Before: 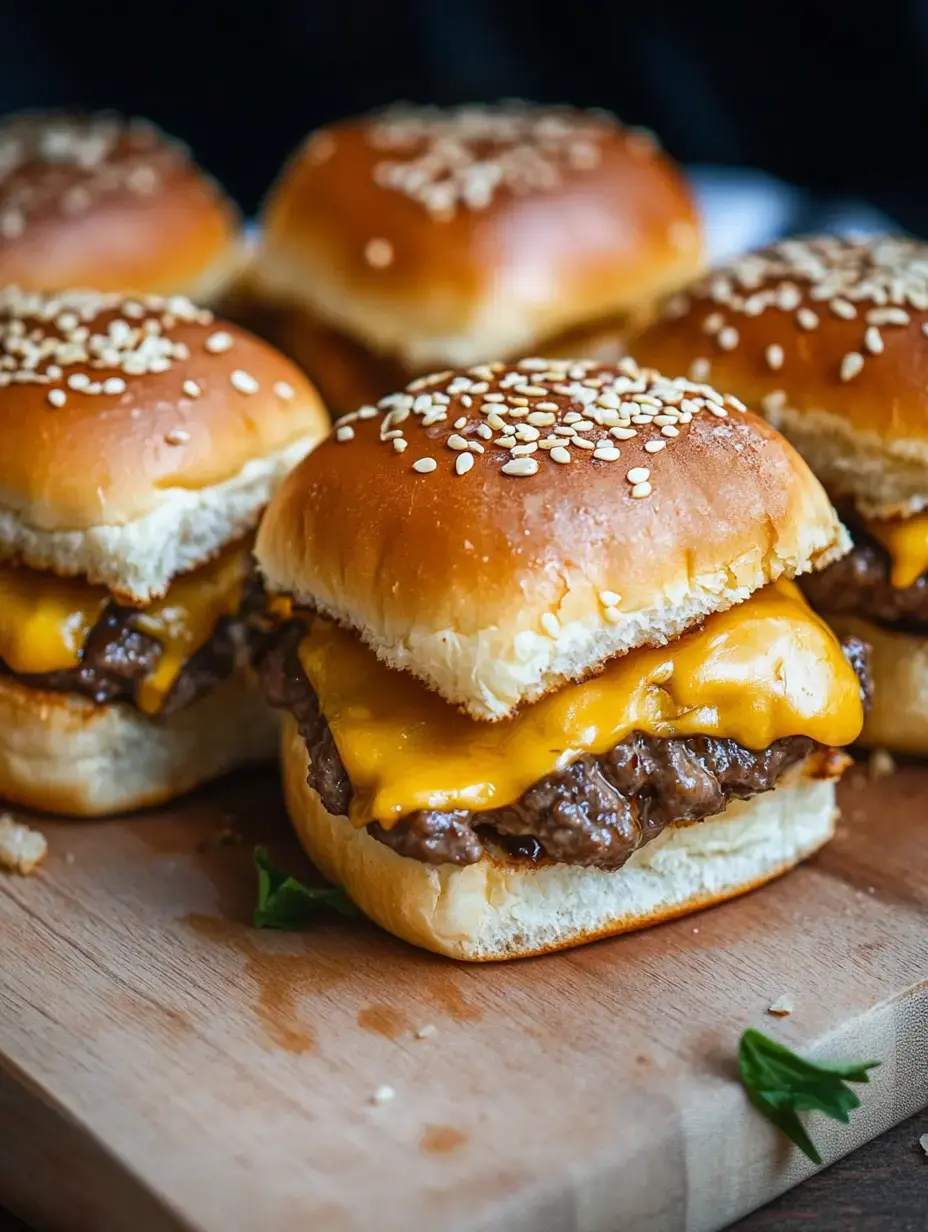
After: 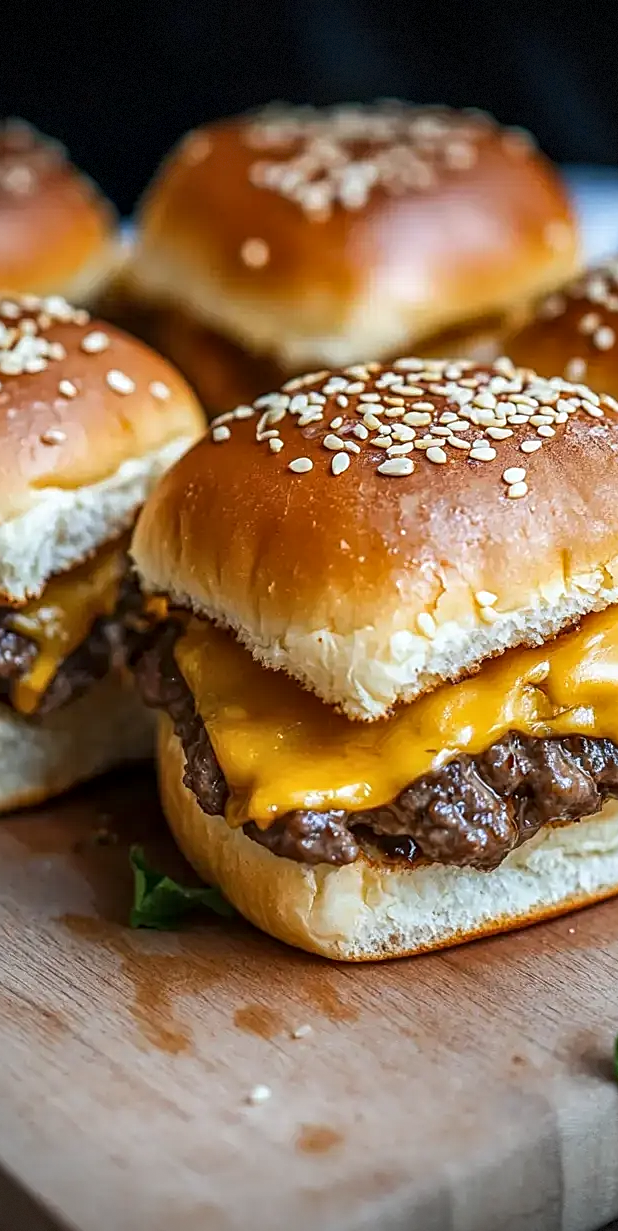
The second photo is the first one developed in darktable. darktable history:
crop and rotate: left 13.407%, right 19.902%
sharpen: on, module defaults
vignetting: fall-off start 74.04%, fall-off radius 65.6%, dithering 8-bit output
local contrast: on, module defaults
